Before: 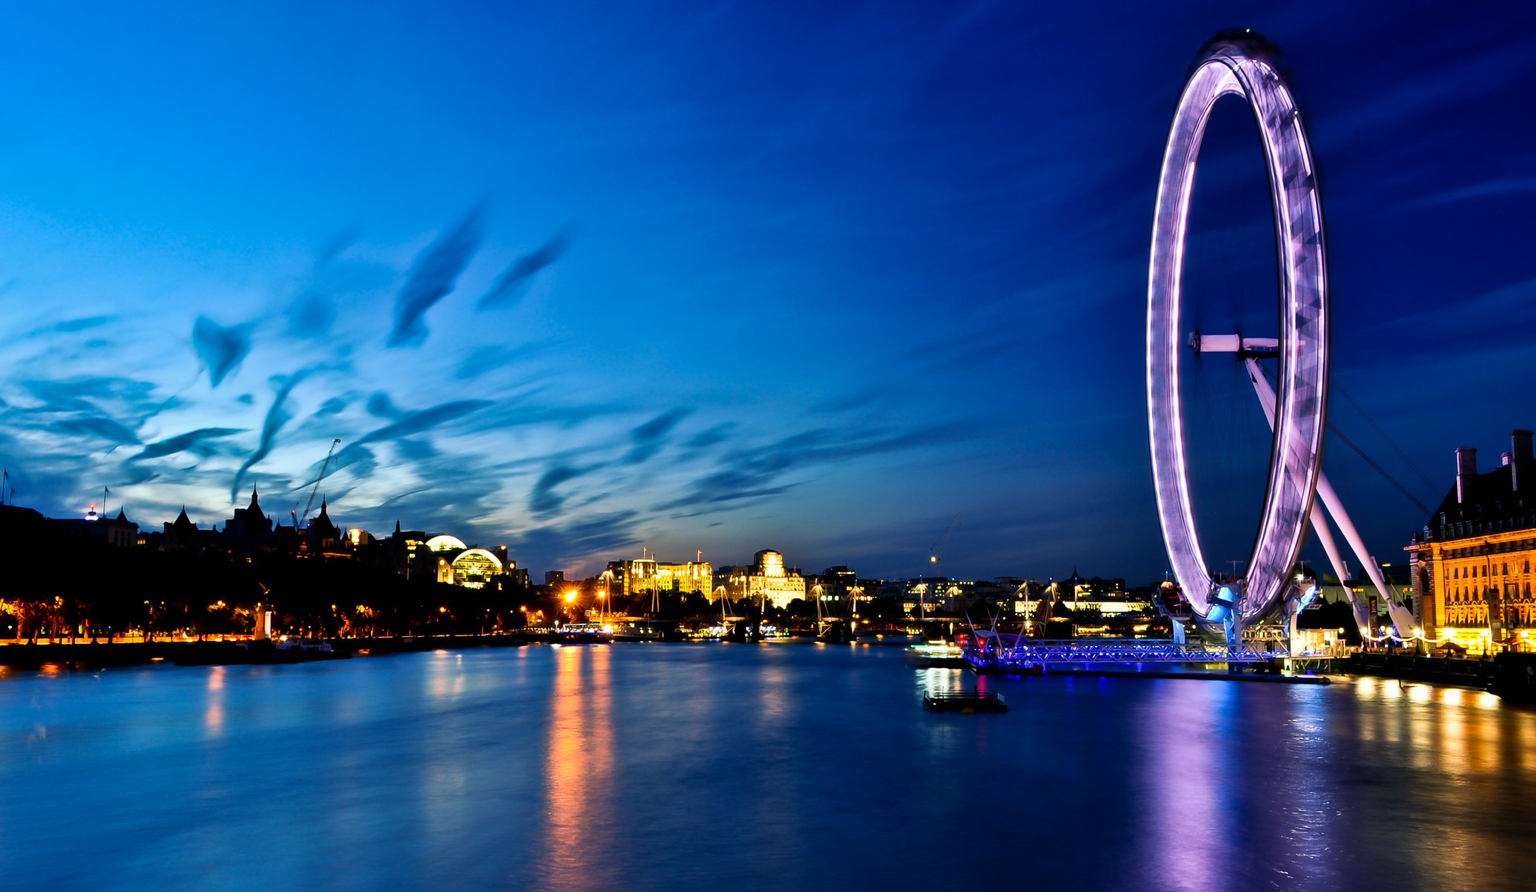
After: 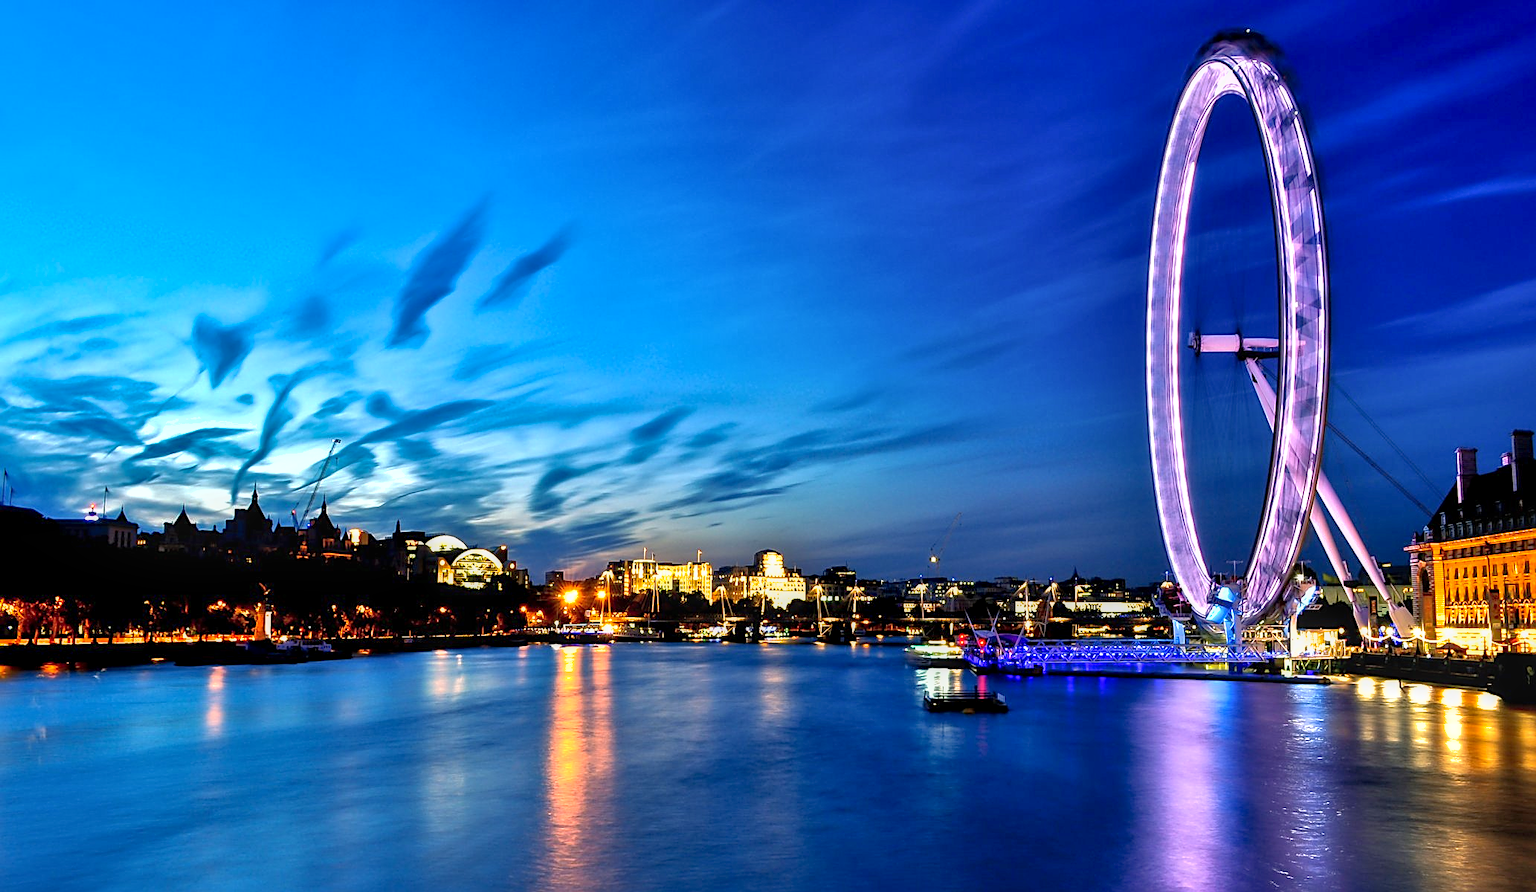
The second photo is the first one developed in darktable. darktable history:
exposure: exposure 0.603 EV, compensate highlight preservation false
sharpen: amount 0.57
local contrast: on, module defaults
shadows and highlights: on, module defaults
